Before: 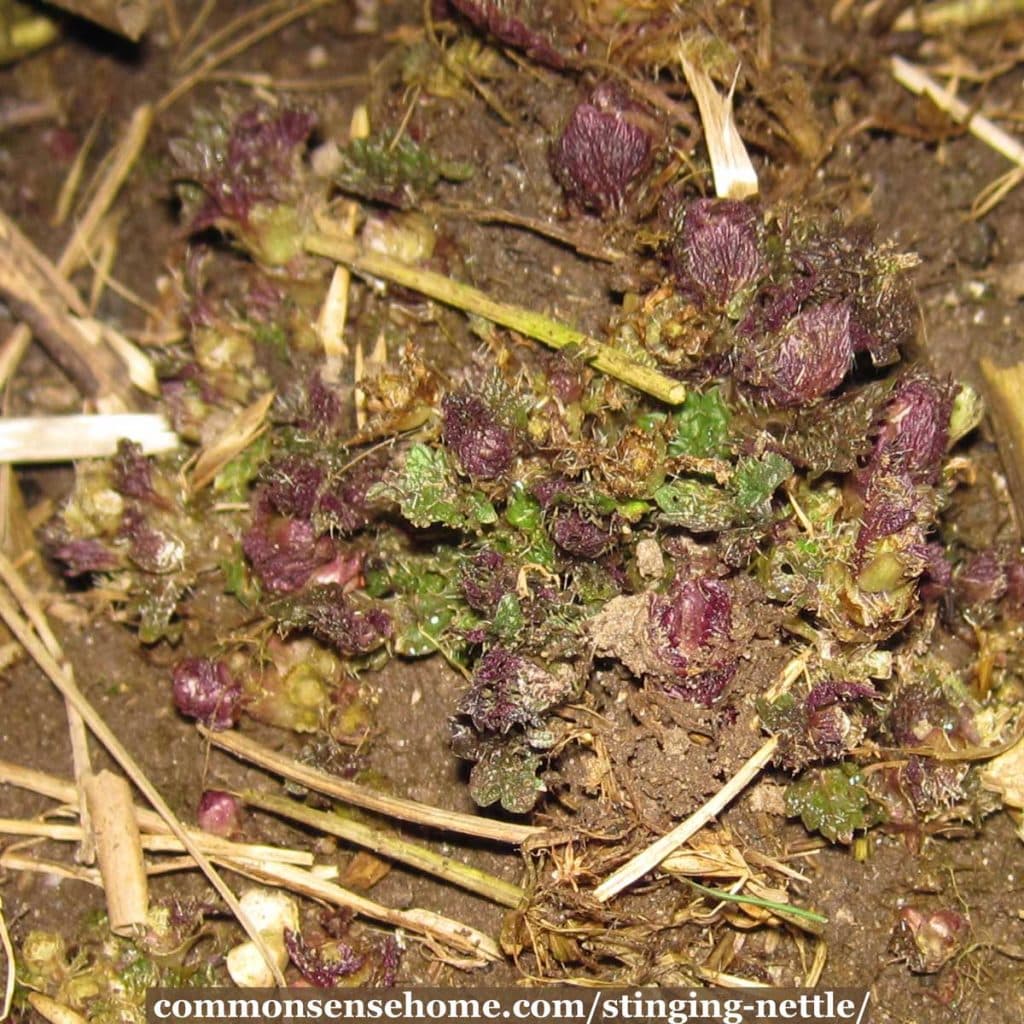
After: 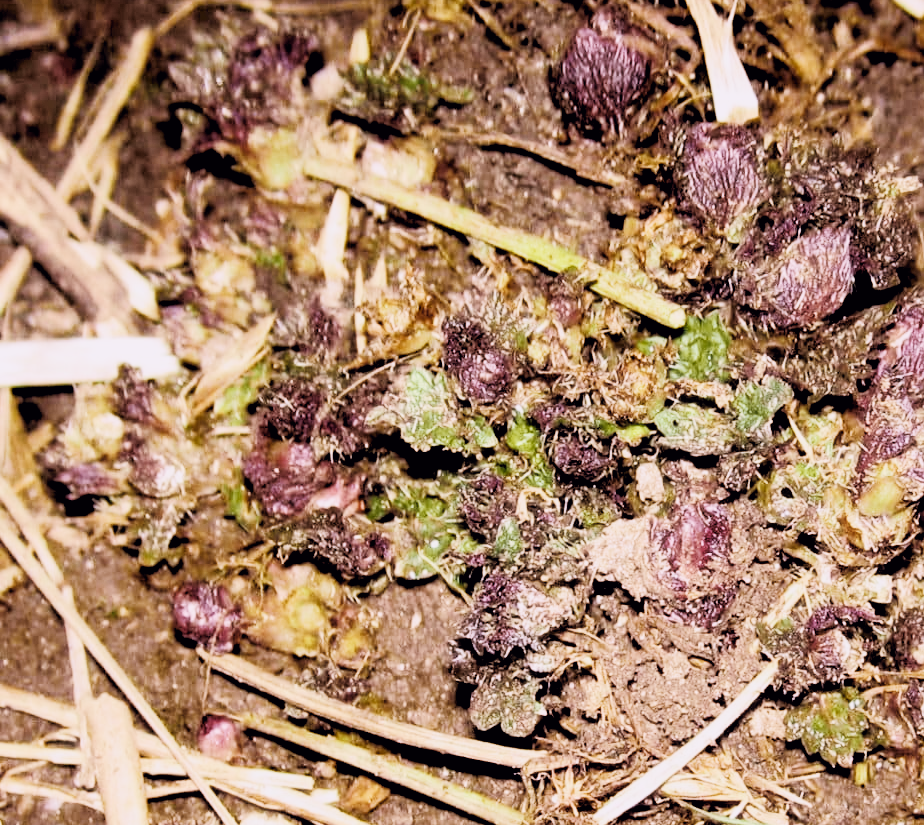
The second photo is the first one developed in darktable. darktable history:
tone curve: curves: ch0 [(0, 0) (0.15, 0.17) (0.452, 0.437) (0.611, 0.588) (0.751, 0.749) (1, 1)]; ch1 [(0, 0) (0.325, 0.327) (0.413, 0.442) (0.475, 0.467) (0.512, 0.522) (0.541, 0.55) (0.617, 0.612) (0.695, 0.697) (1, 1)]; ch2 [(0, 0) (0.386, 0.397) (0.452, 0.459) (0.505, 0.498) (0.536, 0.546) (0.574, 0.571) (0.633, 0.653) (1, 1)], color space Lab, independent channels, preserve colors none
haze removal: strength -0.09, distance 0.358, compatibility mode true, adaptive false
crop: top 7.49%, right 9.717%, bottom 11.943%
tone equalizer: -8 EV -1.08 EV, -7 EV -1.01 EV, -6 EV -0.867 EV, -5 EV -0.578 EV, -3 EV 0.578 EV, -2 EV 0.867 EV, -1 EV 1.01 EV, +0 EV 1.08 EV, edges refinement/feathering 500, mask exposure compensation -1.57 EV, preserve details no
sigmoid: skew -0.2, preserve hue 0%, red attenuation 0.1, red rotation 0.035, green attenuation 0.1, green rotation -0.017, blue attenuation 0.15, blue rotation -0.052, base primaries Rec2020
white balance: red 1.066, blue 1.119
rgb levels: levels [[0.029, 0.461, 0.922], [0, 0.5, 1], [0, 0.5, 1]]
